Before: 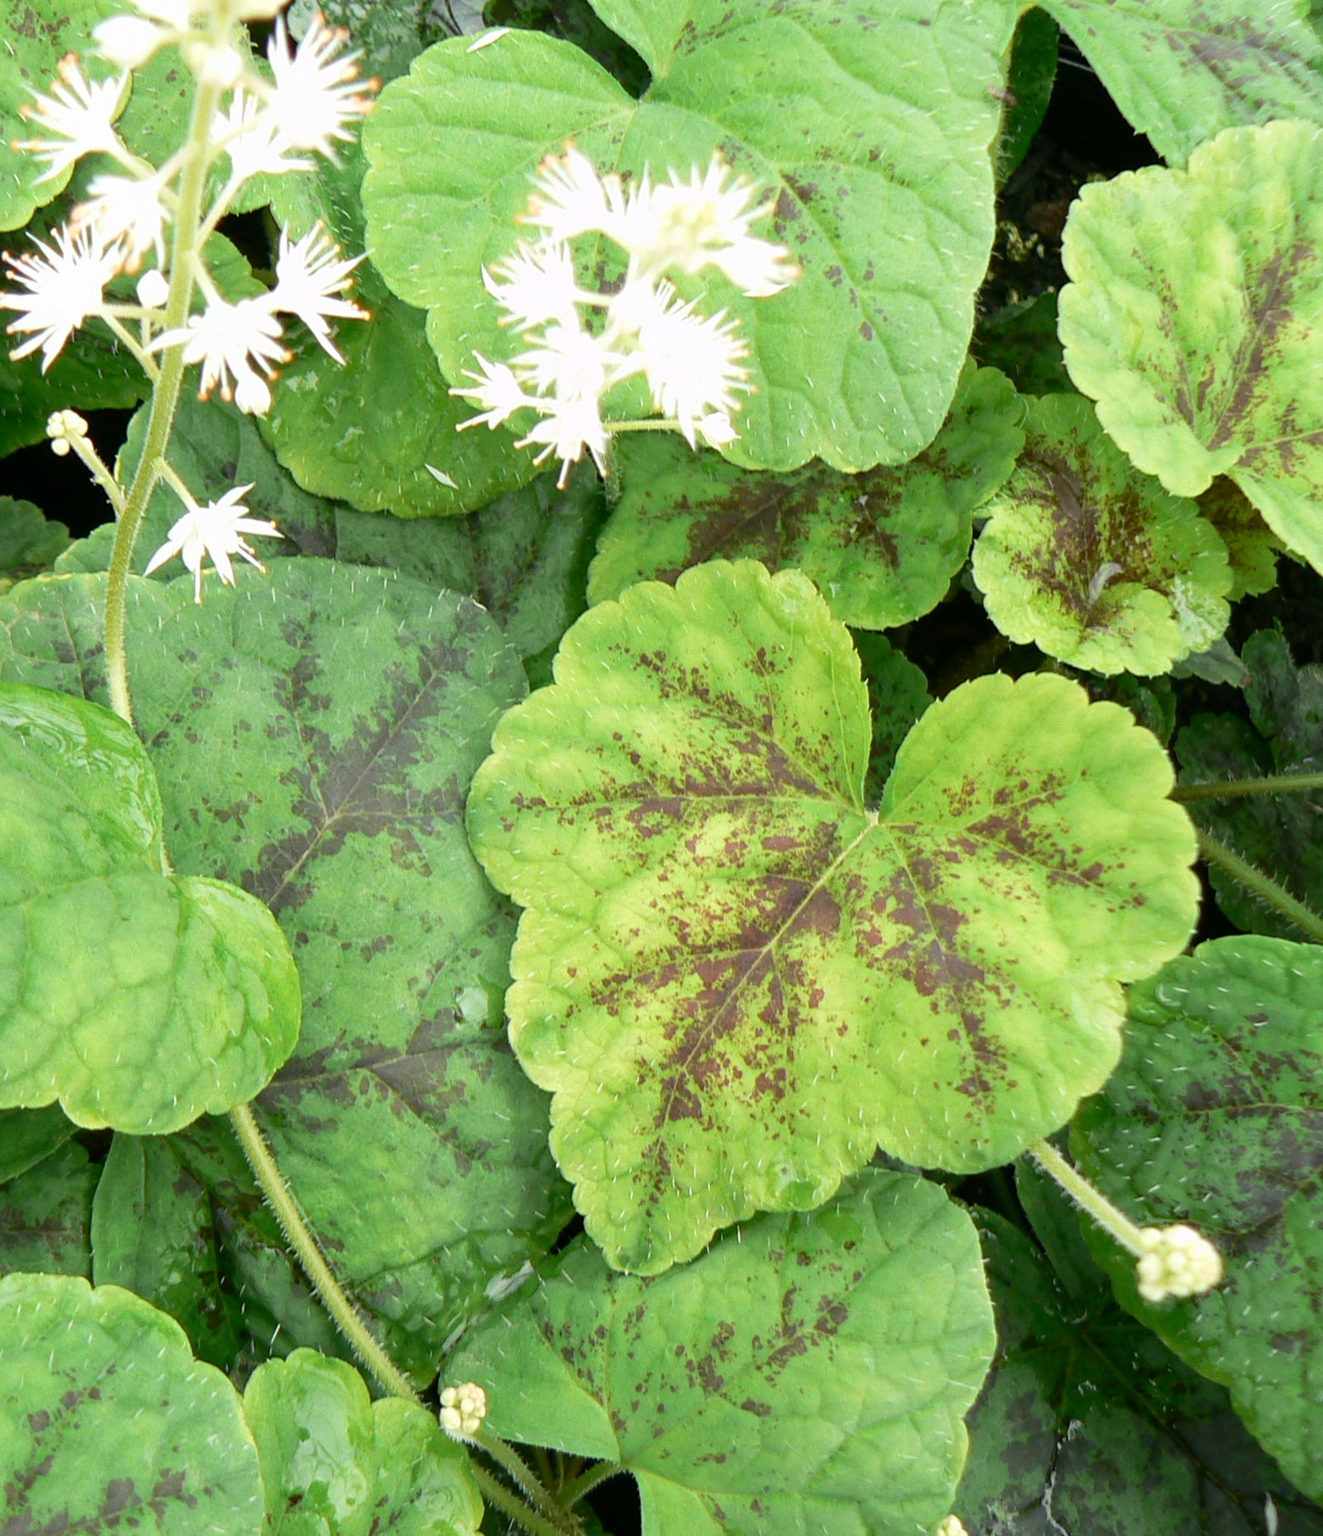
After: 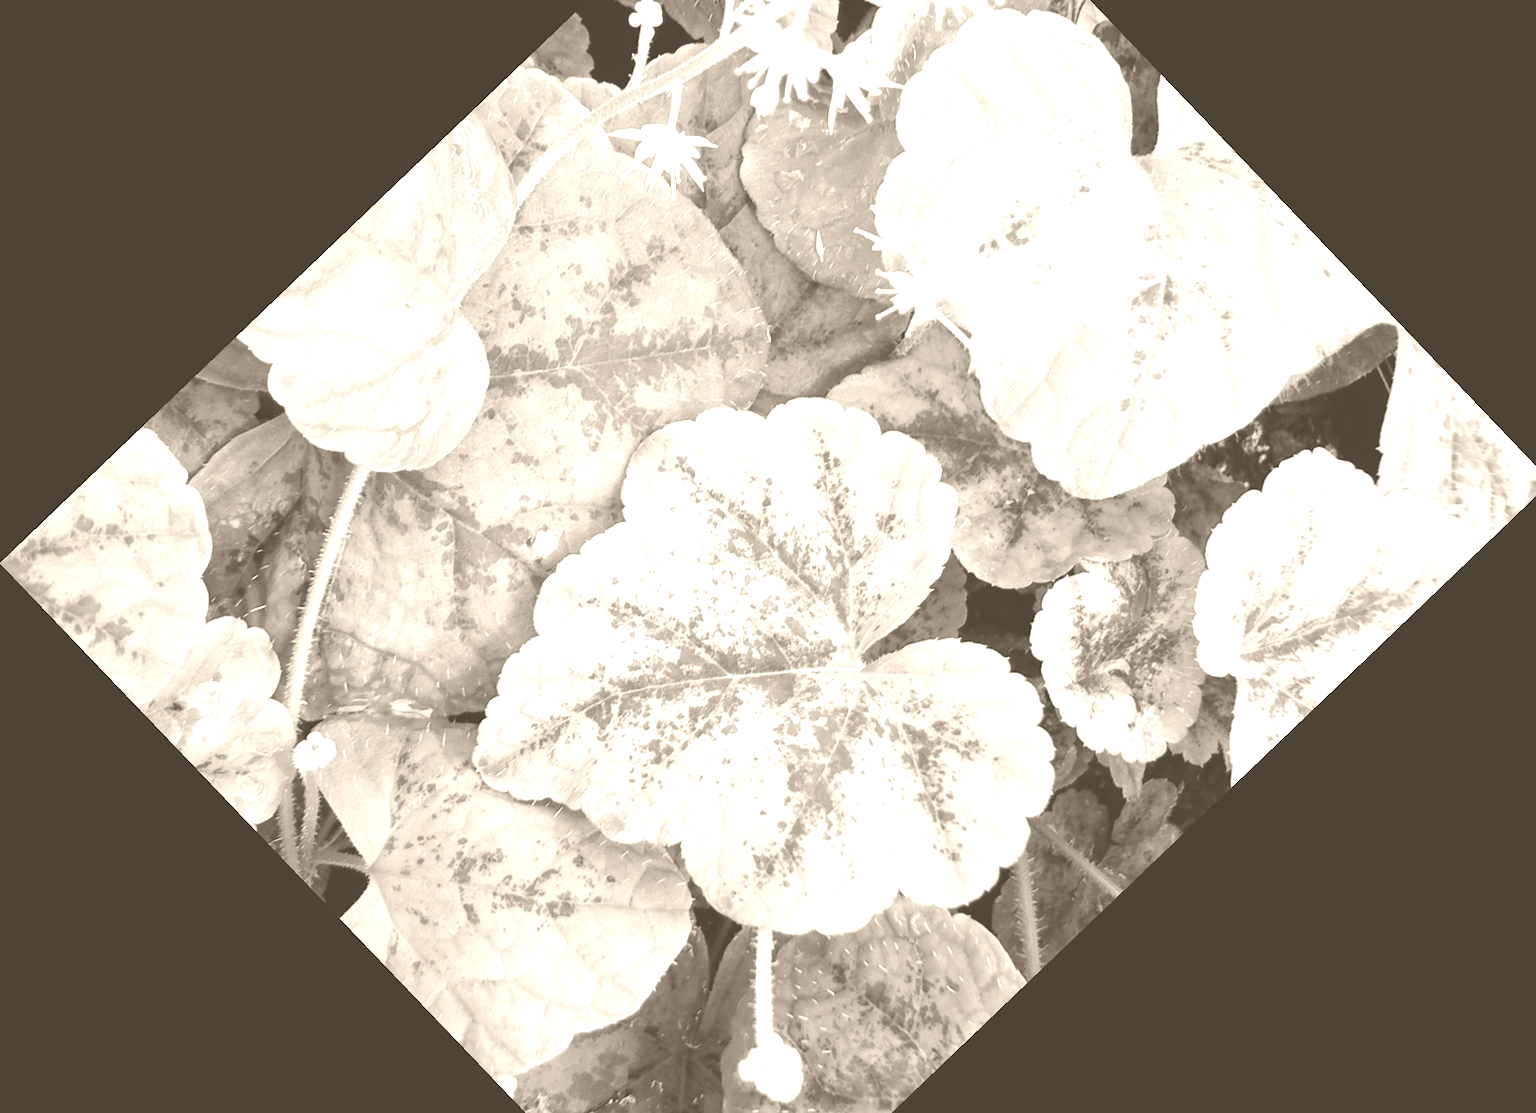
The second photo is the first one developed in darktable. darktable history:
crop and rotate: angle -46.26°, top 16.234%, right 0.912%, bottom 11.704%
colorize: hue 34.49°, saturation 35.33%, source mix 100%, version 1
